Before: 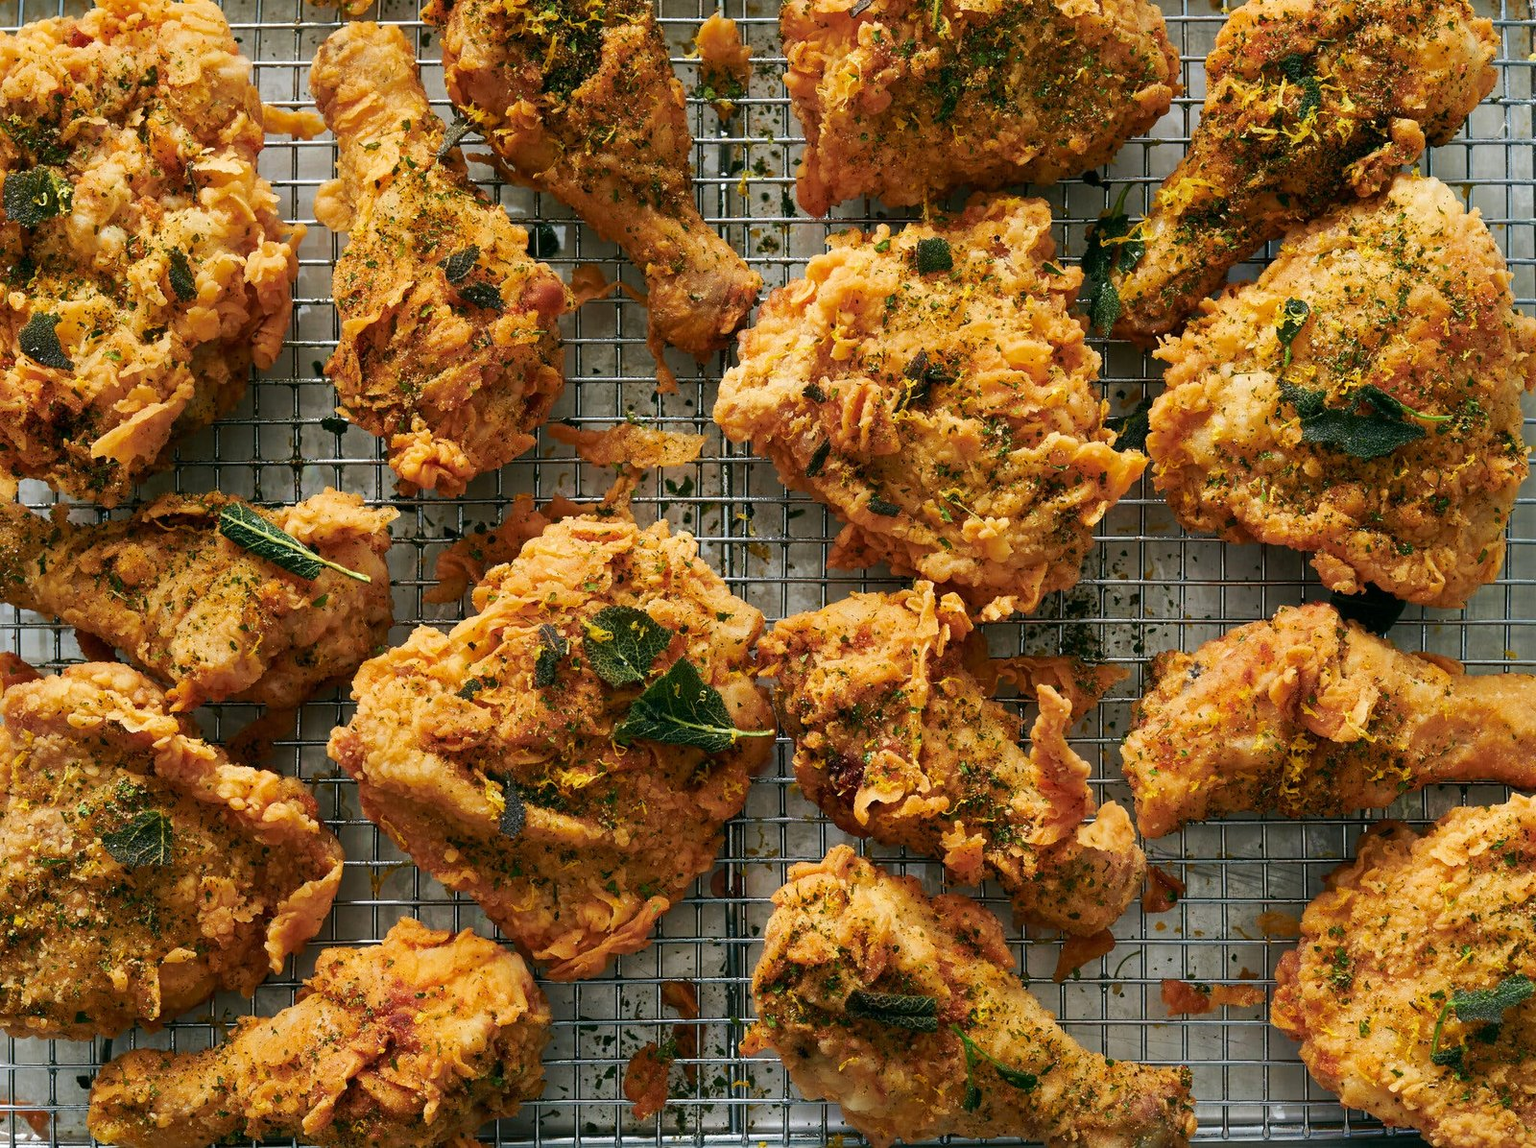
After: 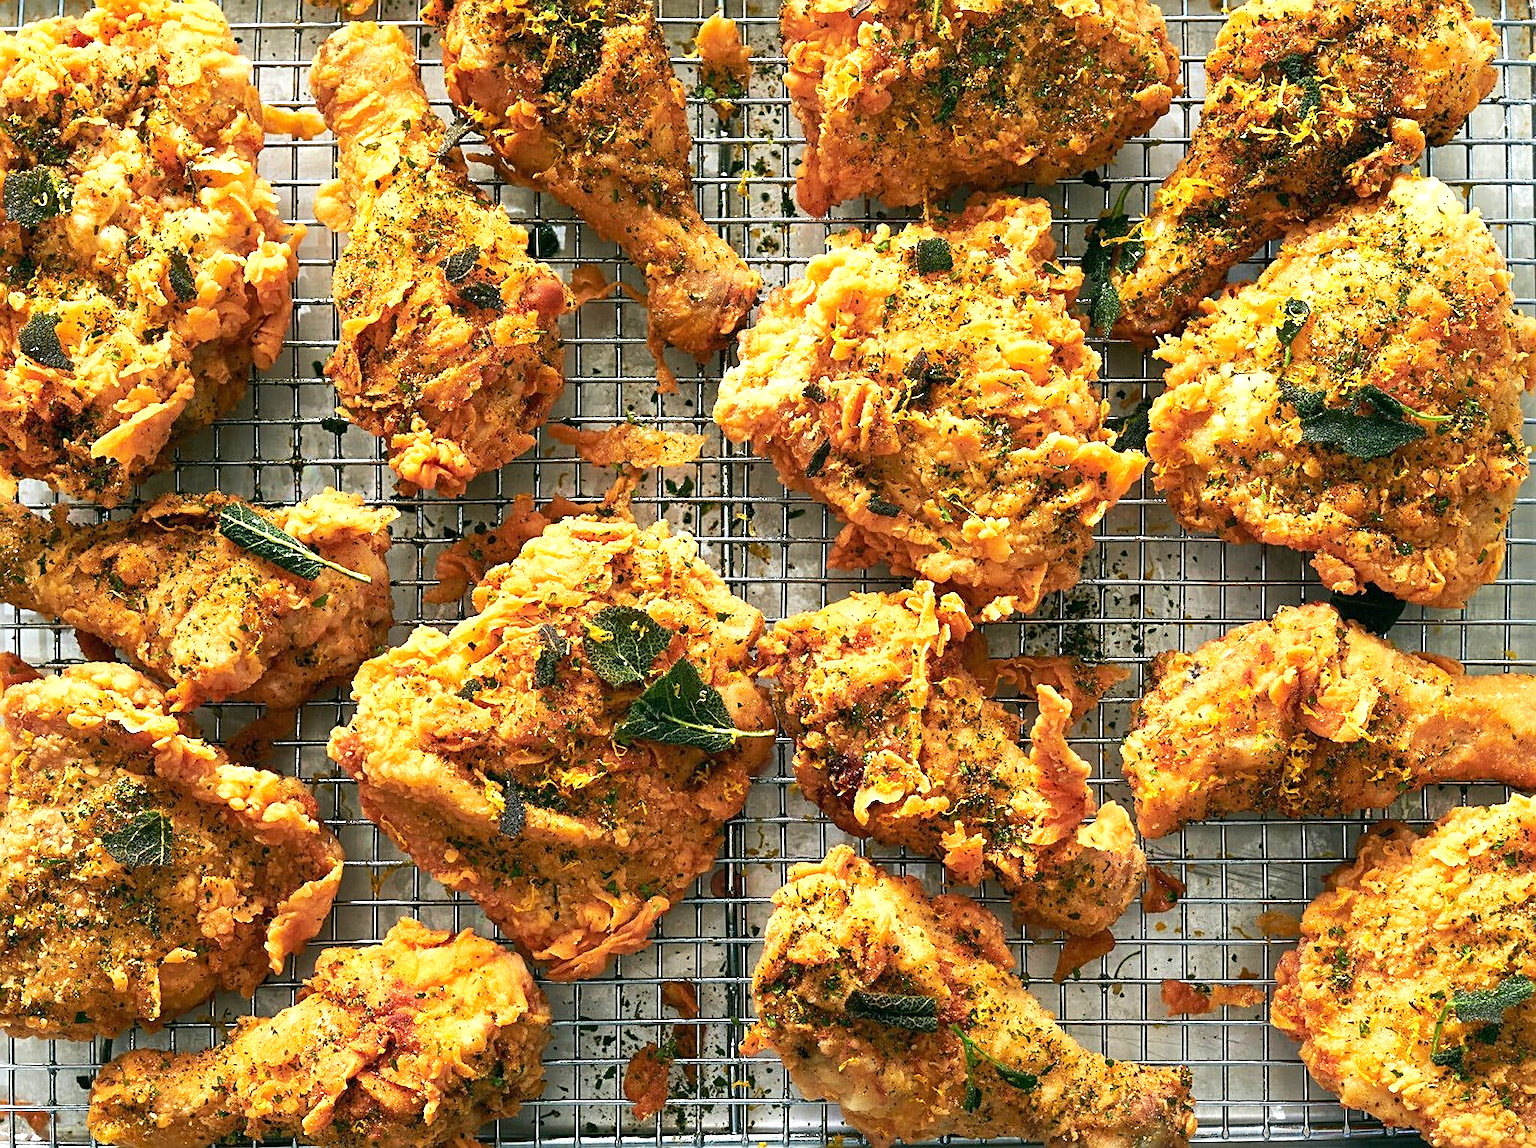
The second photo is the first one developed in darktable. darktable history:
exposure: black level correction 0, exposure 0.95 EV, compensate exposure bias true, compensate highlight preservation false
sharpen: on, module defaults
tone curve: curves: ch0 [(0, 0) (0.003, 0.003) (0.011, 0.011) (0.025, 0.025) (0.044, 0.044) (0.069, 0.069) (0.1, 0.099) (0.136, 0.135) (0.177, 0.177) (0.224, 0.224) (0.277, 0.276) (0.335, 0.334) (0.399, 0.398) (0.468, 0.467) (0.543, 0.547) (0.623, 0.626) (0.709, 0.712) (0.801, 0.802) (0.898, 0.898) (1, 1)], color space Lab, independent channels, preserve colors none
